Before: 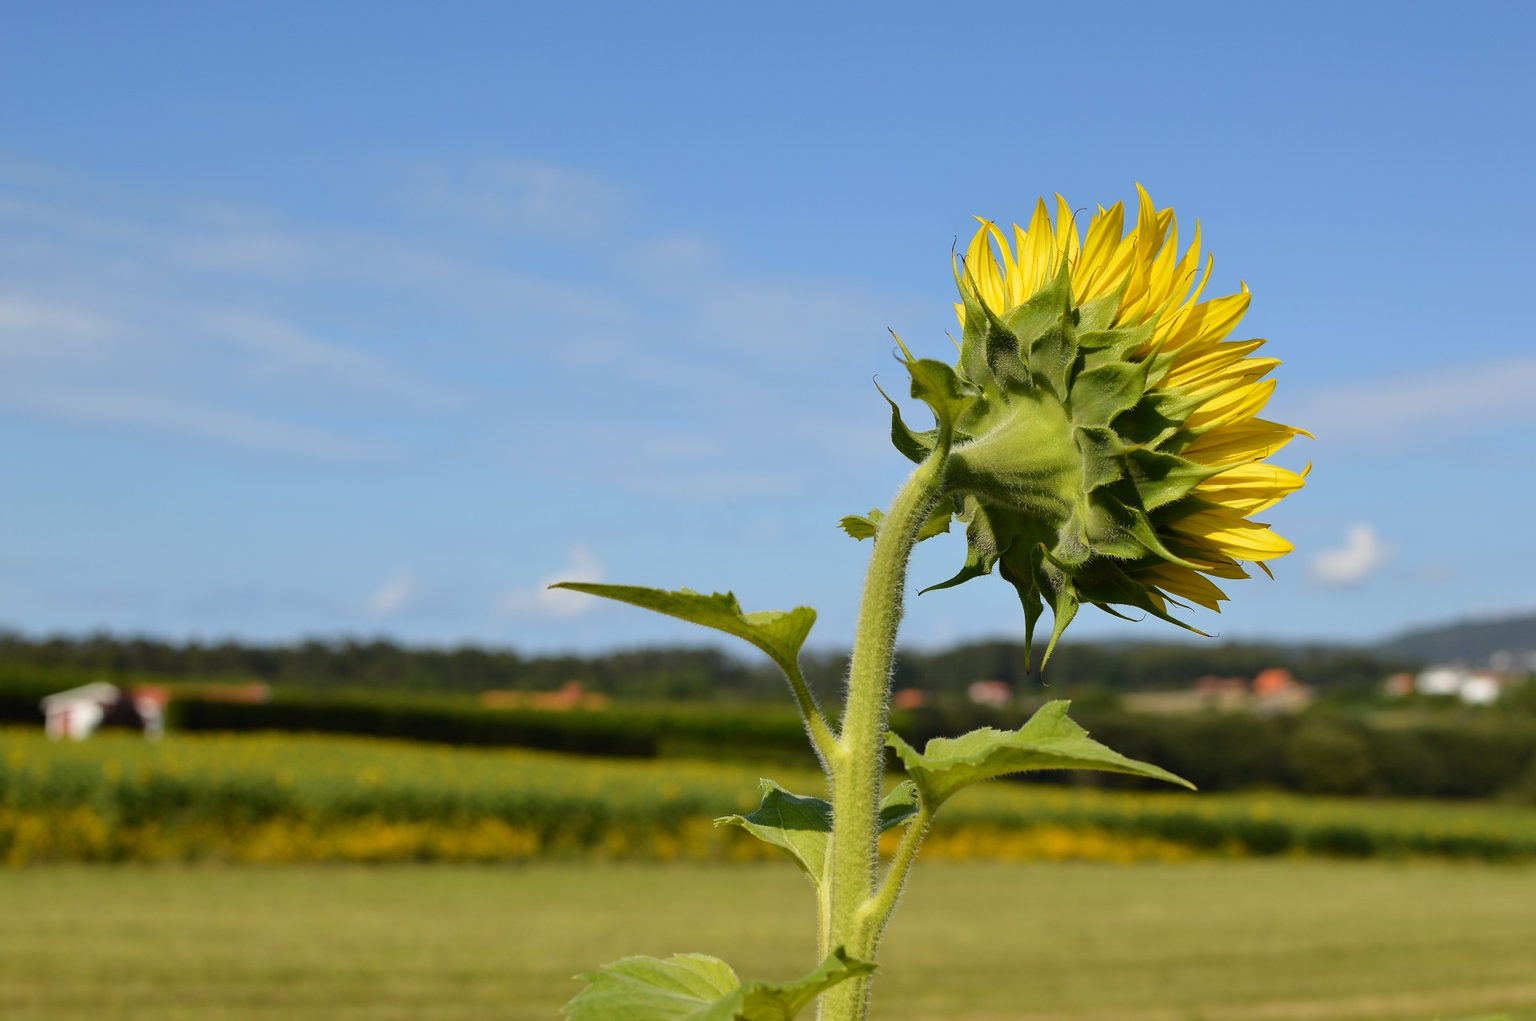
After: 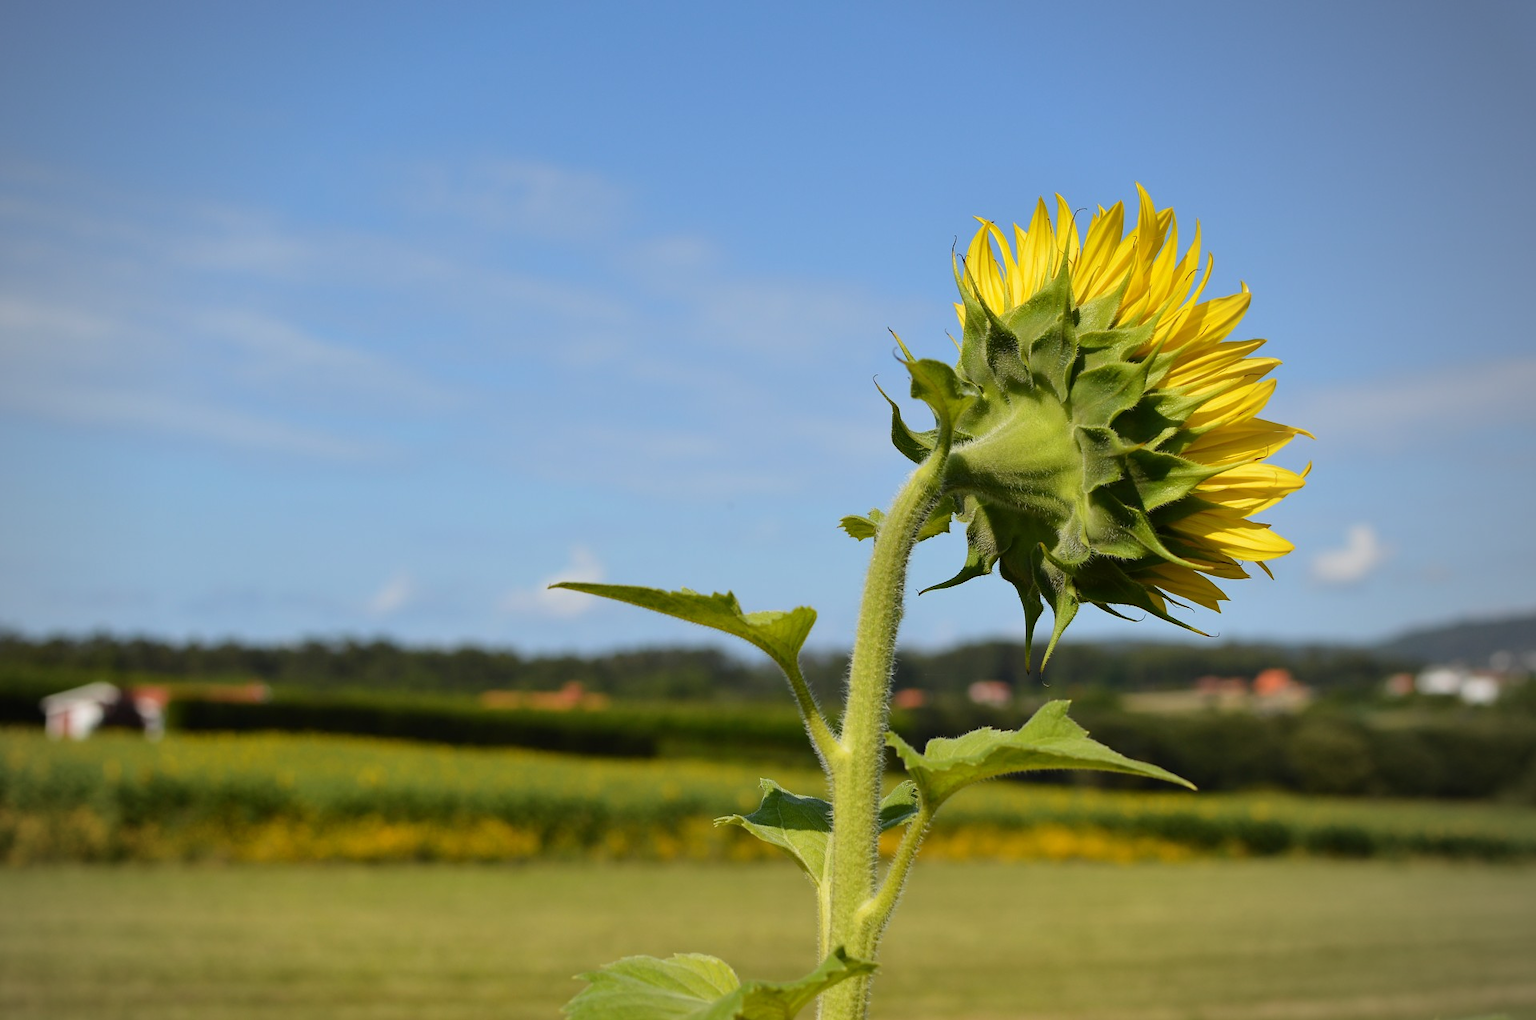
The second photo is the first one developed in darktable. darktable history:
vignetting: fall-off start 71.62%, brightness -0.402, saturation -0.295, center (-0.076, 0.068)
